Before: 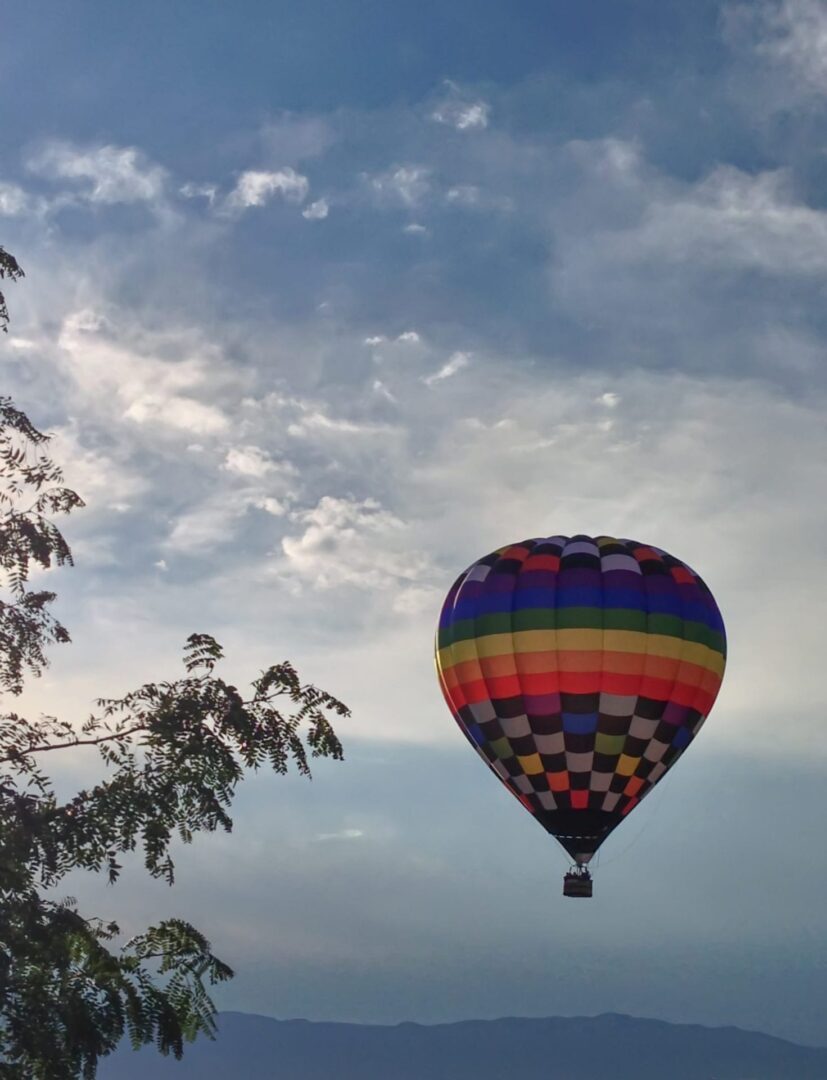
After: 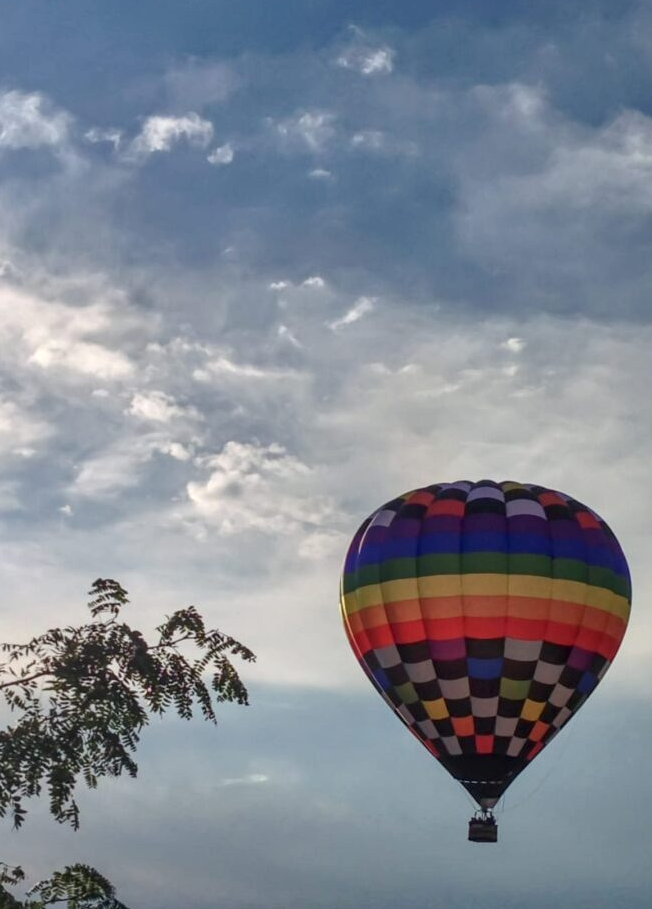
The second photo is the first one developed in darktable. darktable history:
local contrast: on, module defaults
crop: left 11.504%, top 5.13%, right 9.586%, bottom 10.668%
